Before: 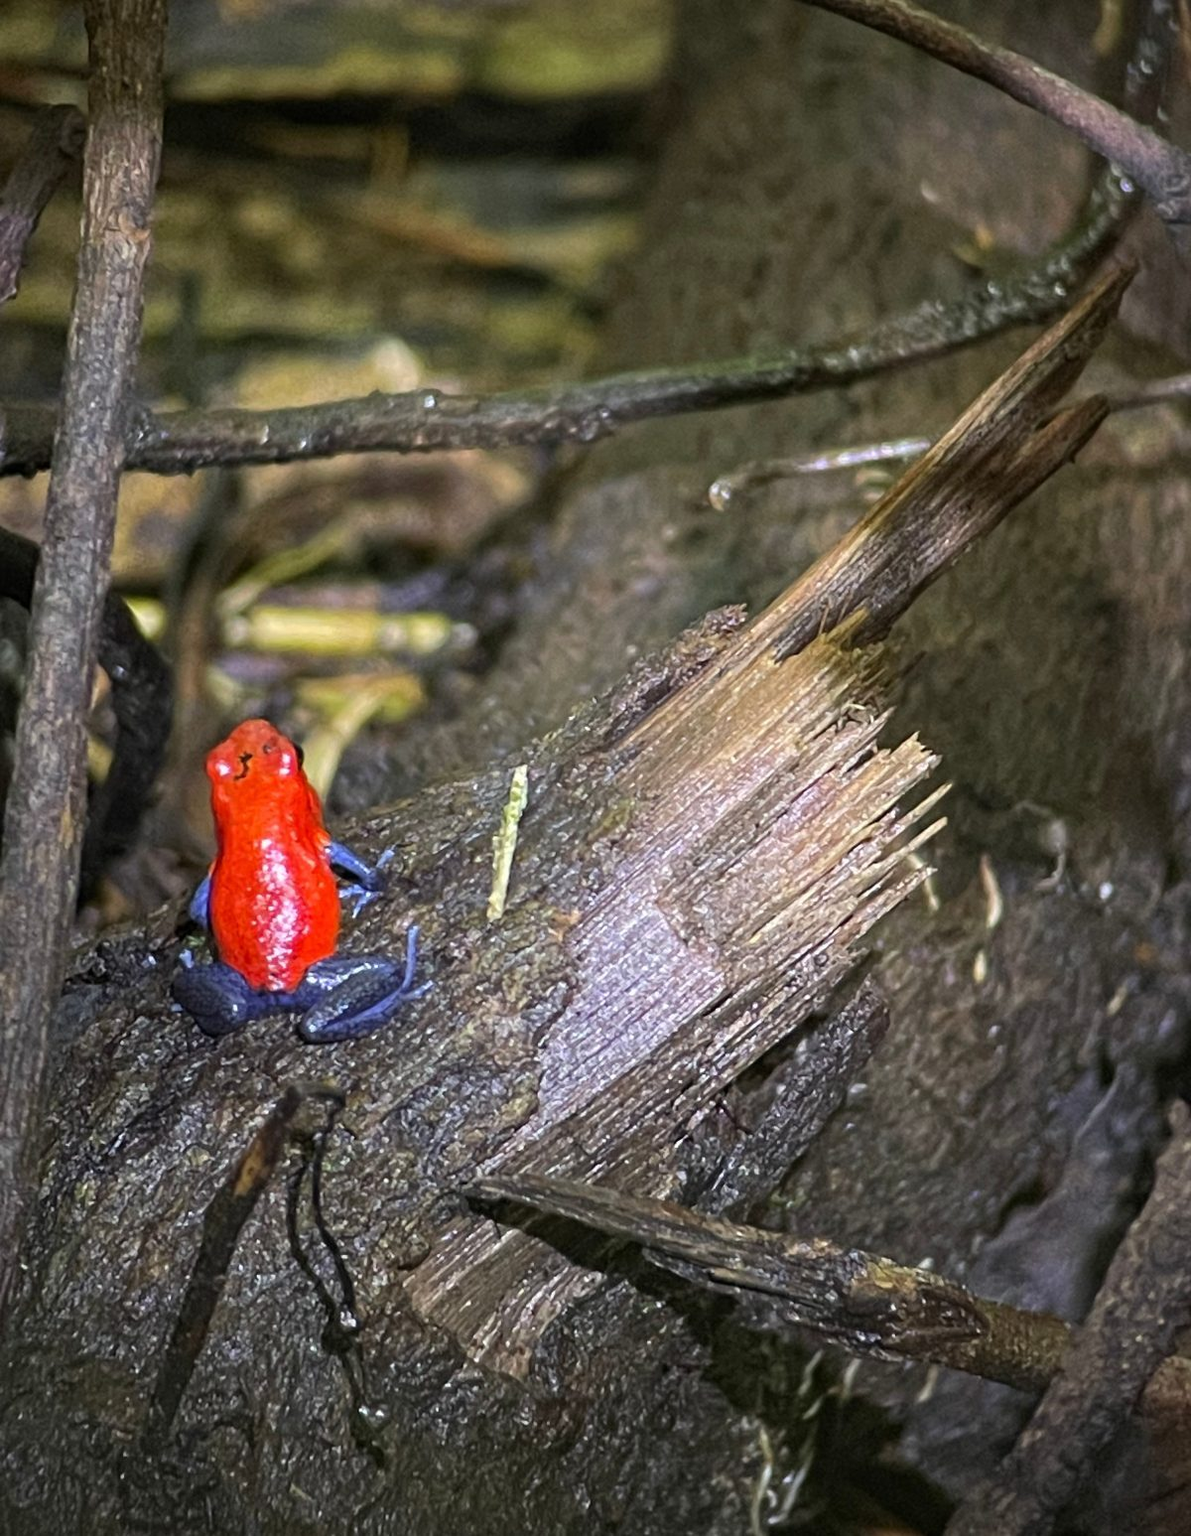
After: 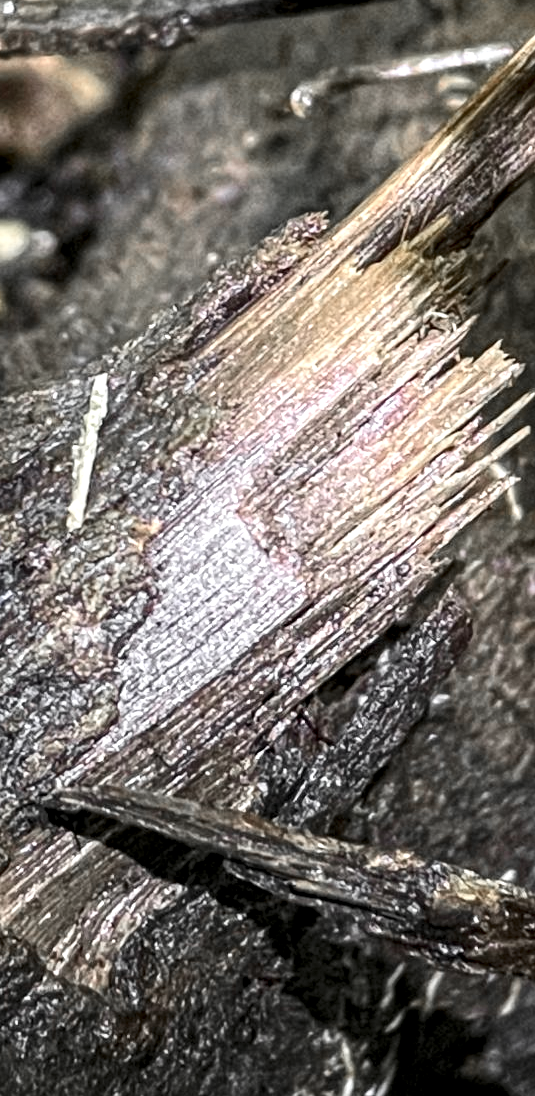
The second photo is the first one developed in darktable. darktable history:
crop: left 35.357%, top 25.724%, right 20.052%, bottom 3.38%
contrast brightness saturation: contrast 0.235, brightness 0.089
color zones: curves: ch1 [(0, 0.638) (0.193, 0.442) (0.286, 0.15) (0.429, 0.14) (0.571, 0.142) (0.714, 0.154) (0.857, 0.175) (1, 0.638)], process mode strong
local contrast: detail 155%
